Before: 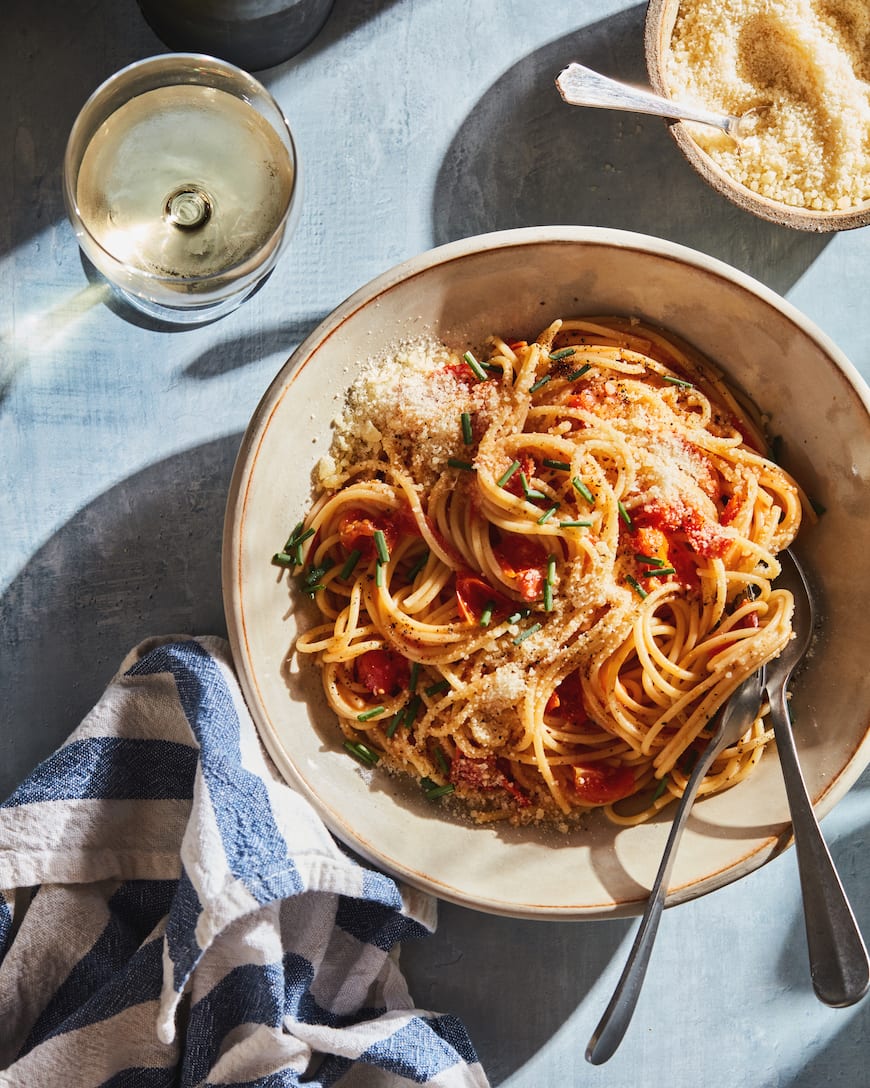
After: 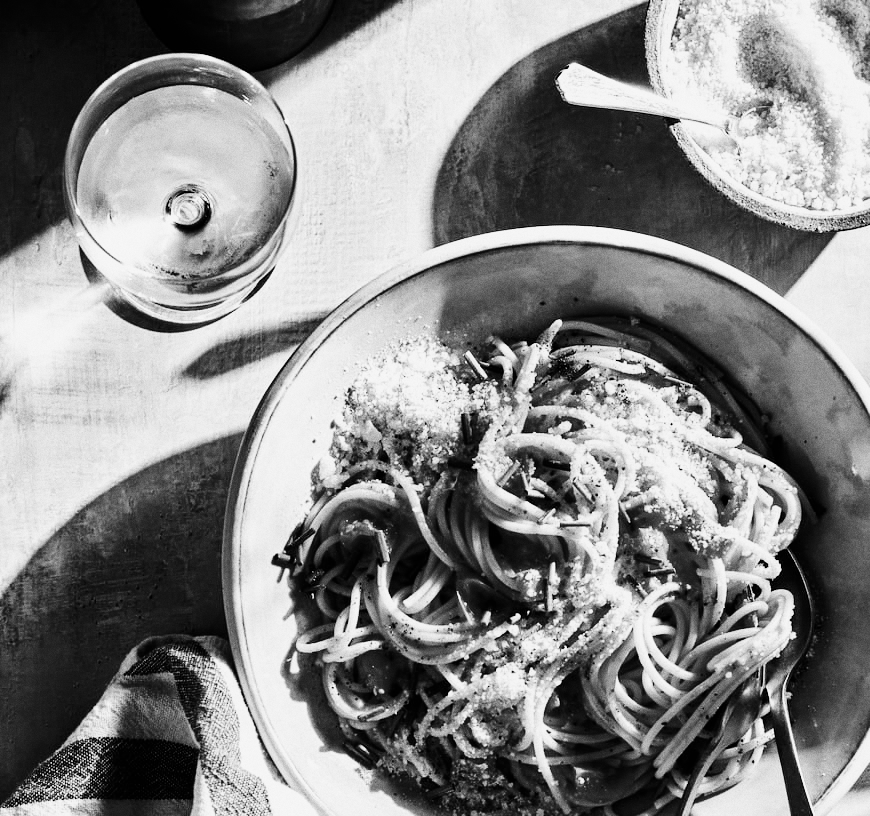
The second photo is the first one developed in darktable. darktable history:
color correction: saturation 0.98
crop: bottom 24.988%
base curve: curves: ch0 [(0, 0.003) (0.001, 0.002) (0.006, 0.004) (0.02, 0.022) (0.048, 0.086) (0.094, 0.234) (0.162, 0.431) (0.258, 0.629) (0.385, 0.8) (0.548, 0.918) (0.751, 0.988) (1, 1)], preserve colors none
grain: coarseness 0.09 ISO
contrast brightness saturation: contrast -0.03, brightness -0.59, saturation -1
